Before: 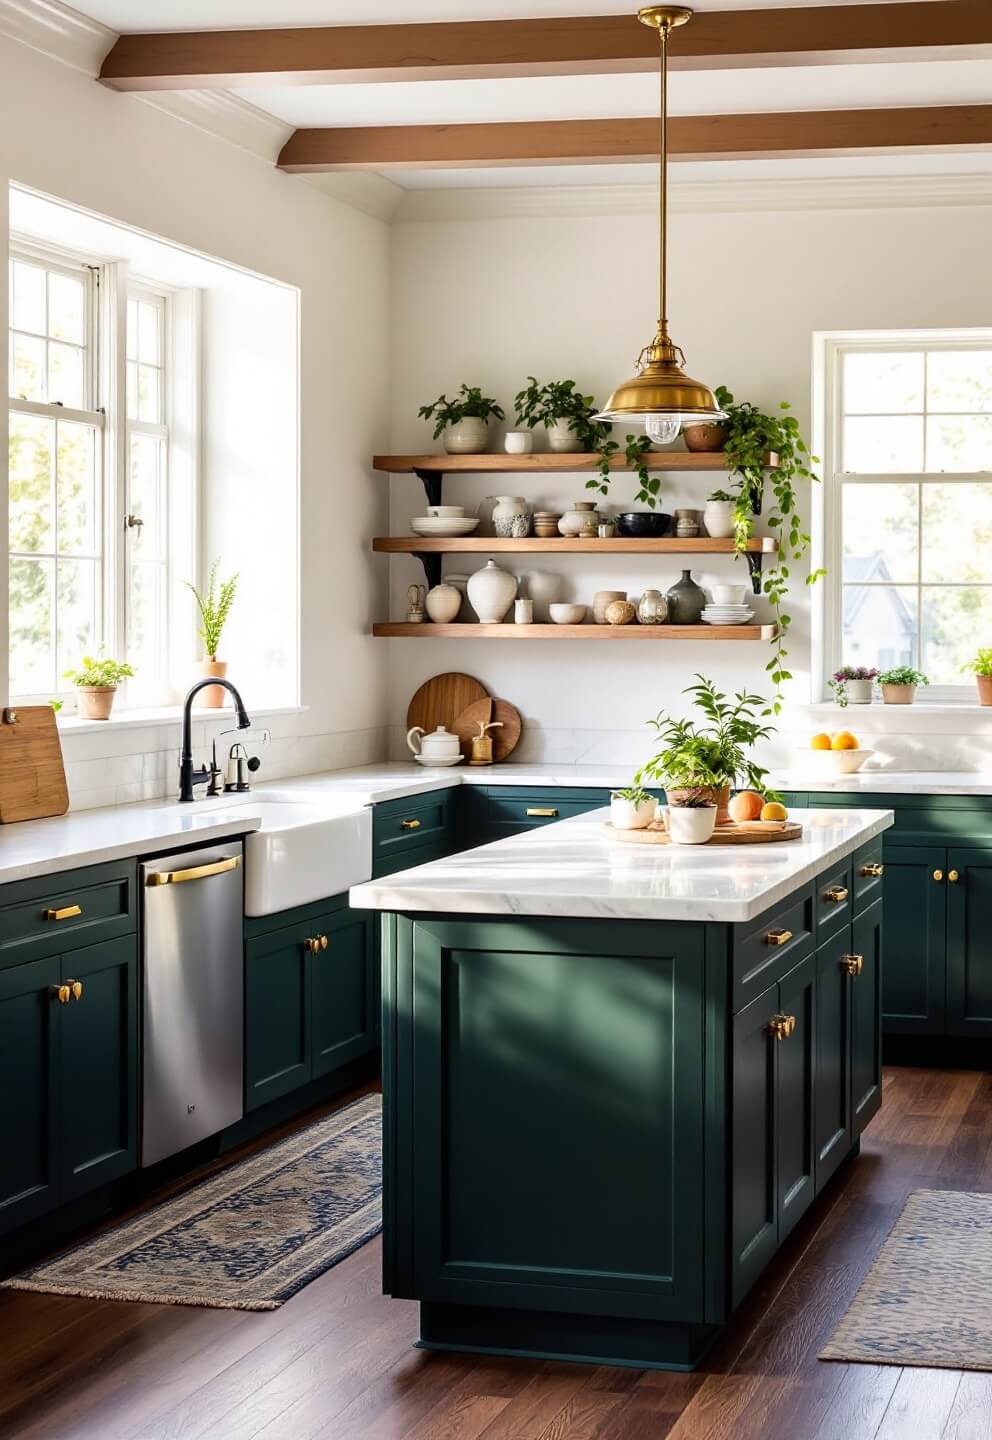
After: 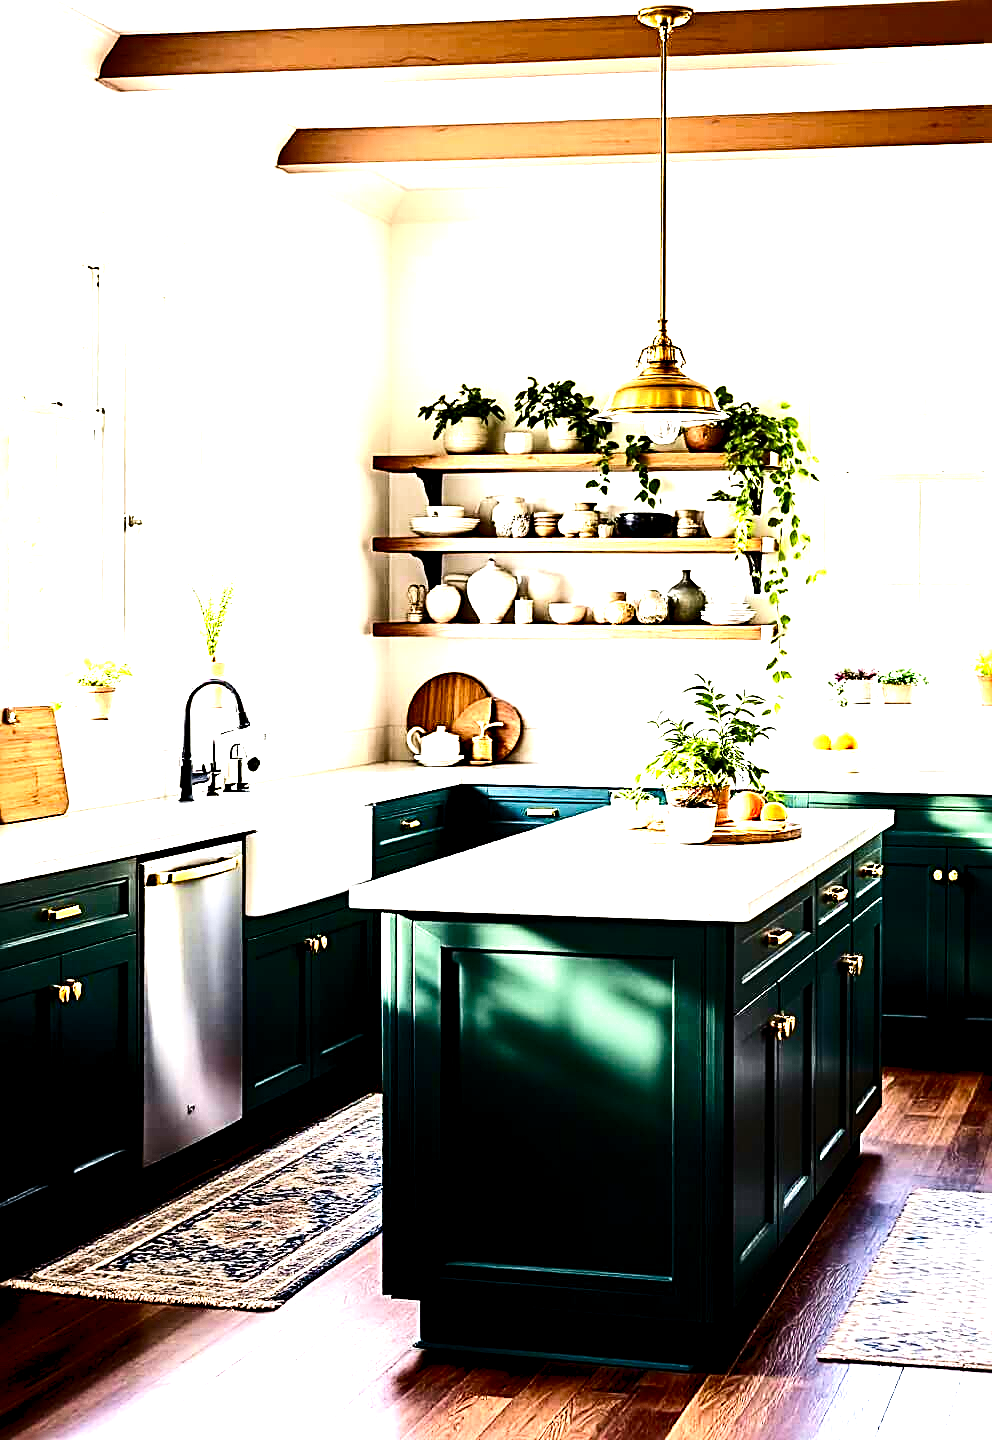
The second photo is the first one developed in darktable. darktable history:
exposure: black level correction 0, exposure 1.199 EV, compensate highlight preservation false
velvia: on, module defaults
contrast brightness saturation: contrast 0.238, brightness -0.243, saturation 0.145
levels: levels [0.016, 0.5, 0.996]
tone equalizer: -8 EV -0.717 EV, -7 EV -0.671 EV, -6 EV -0.569 EV, -5 EV -0.415 EV, -3 EV 0.377 EV, -2 EV 0.6 EV, -1 EV 0.7 EV, +0 EV 0.76 EV, edges refinement/feathering 500, mask exposure compensation -1.57 EV, preserve details no
color balance rgb: shadows lift › hue 87.51°, linear chroma grading › shadows 16.32%, perceptual saturation grading › global saturation 20%, perceptual saturation grading › highlights -25.517%, perceptual saturation grading › shadows 24.493%, global vibrance 20%
sharpen: radius 2.806, amount 0.714
